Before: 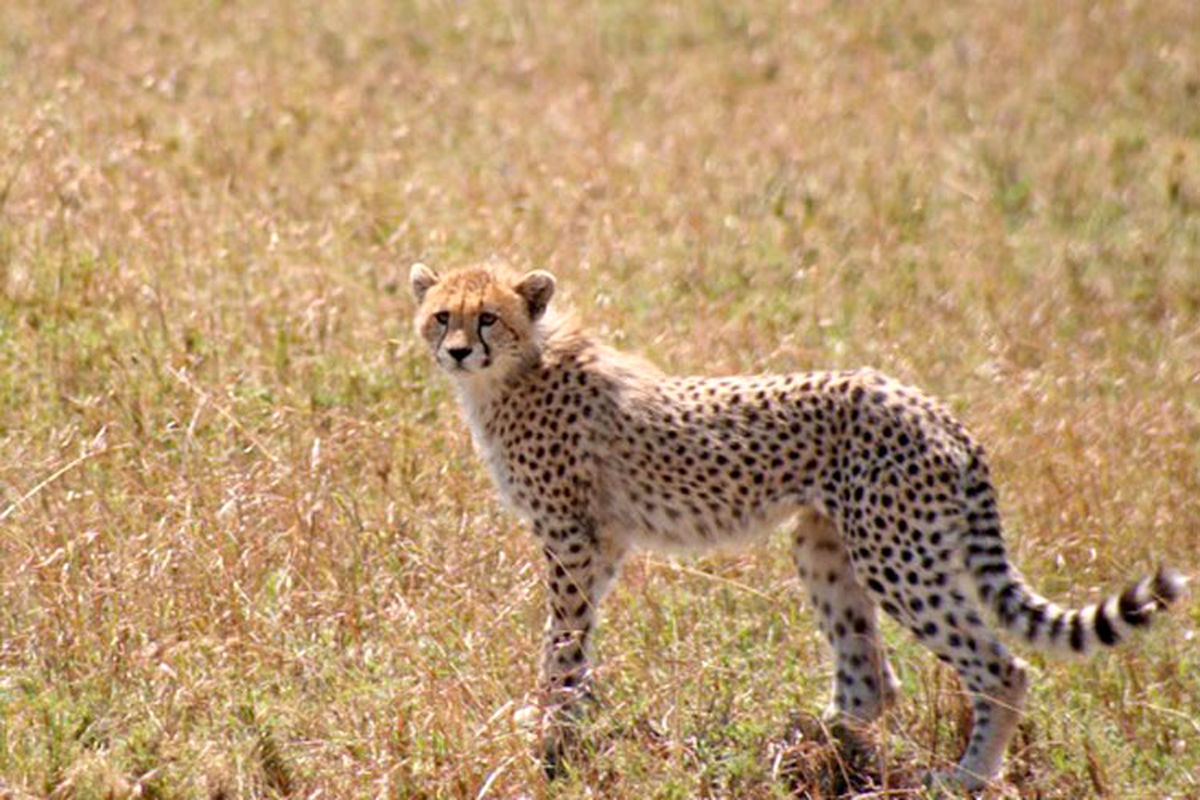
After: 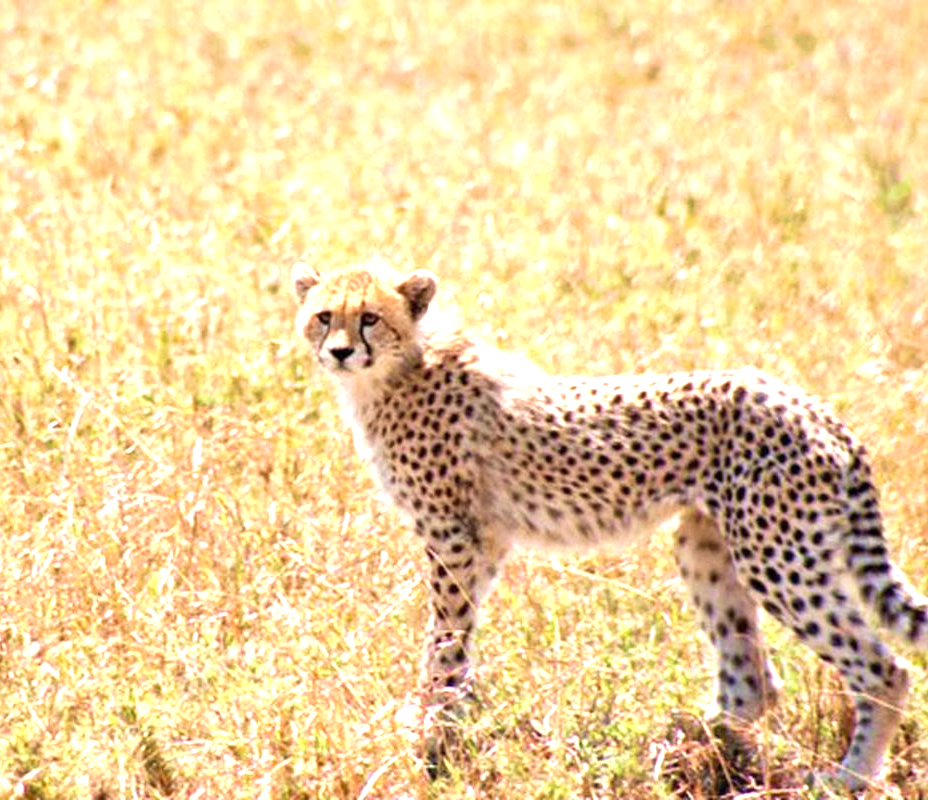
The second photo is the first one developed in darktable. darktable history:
exposure: black level correction 0, exposure 1.103 EV, compensate highlight preservation false
velvia: on, module defaults
crop: left 9.866%, right 12.759%
